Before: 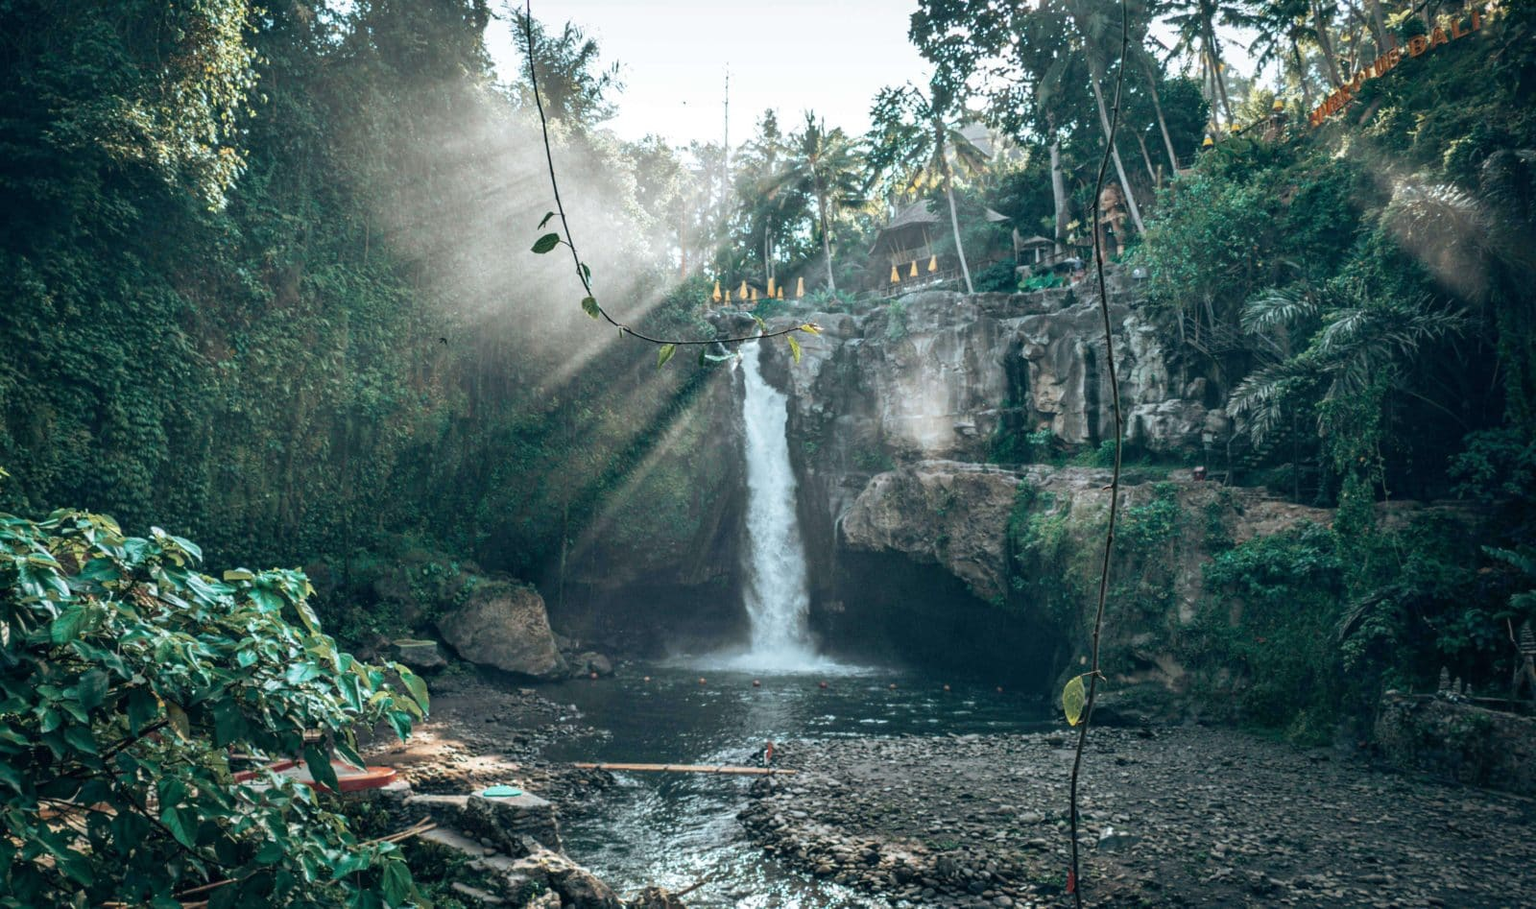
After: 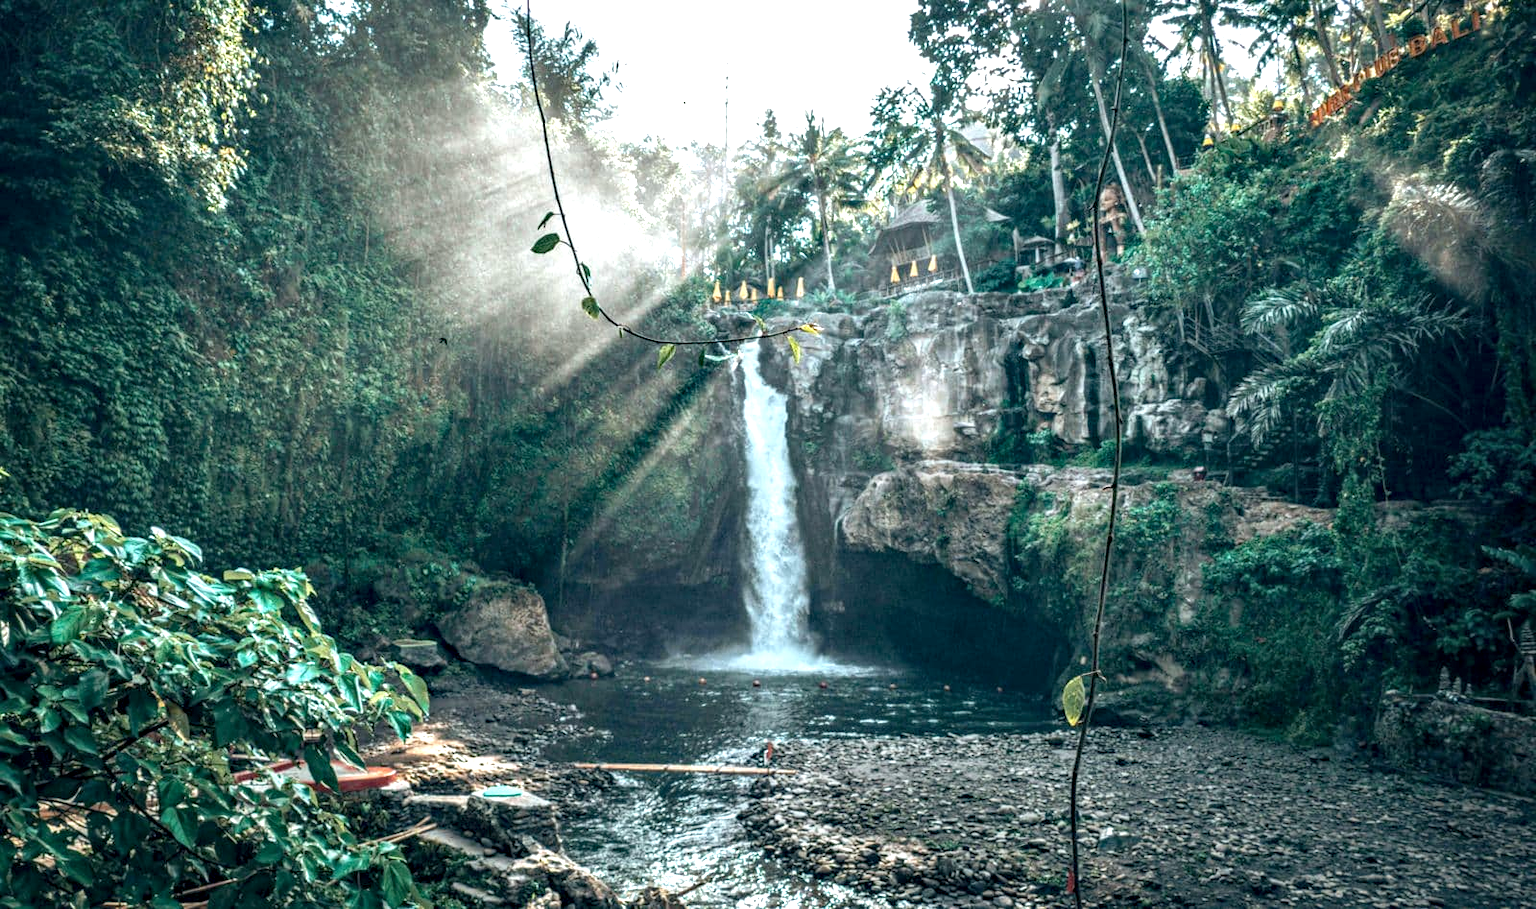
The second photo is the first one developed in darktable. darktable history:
exposure: exposure 0.603 EV, compensate highlight preservation false
local contrast: highlights 43%, shadows 63%, detail 137%, midtone range 0.508
haze removal: strength 0.248, distance 0.253, compatibility mode true, adaptive false
